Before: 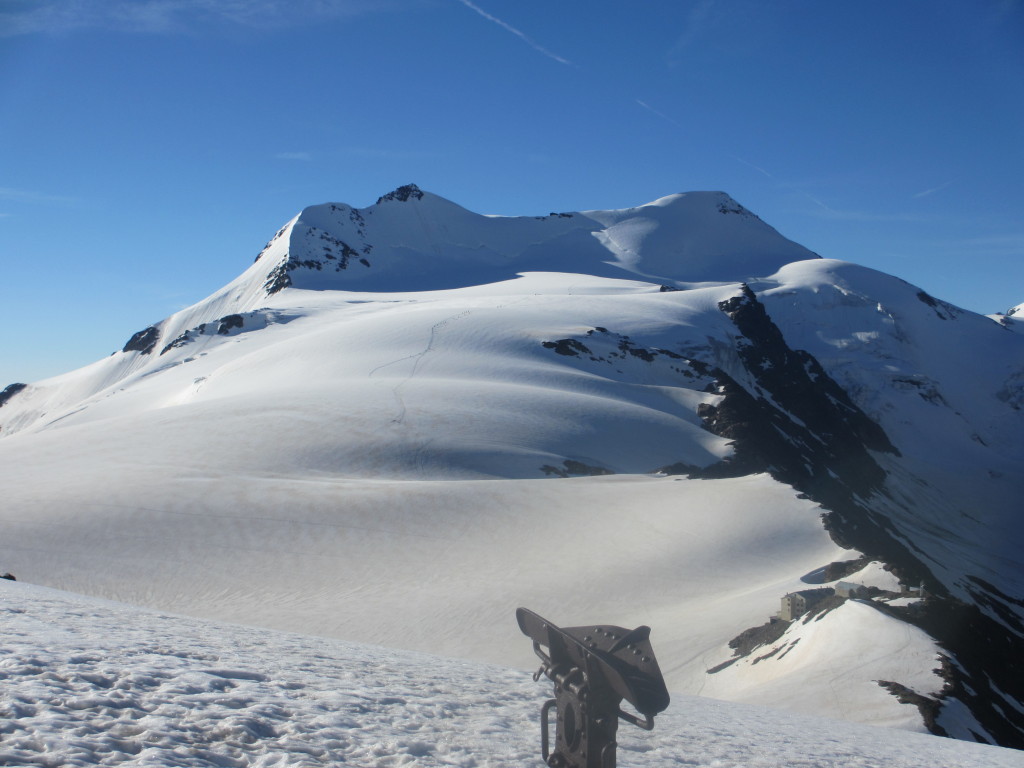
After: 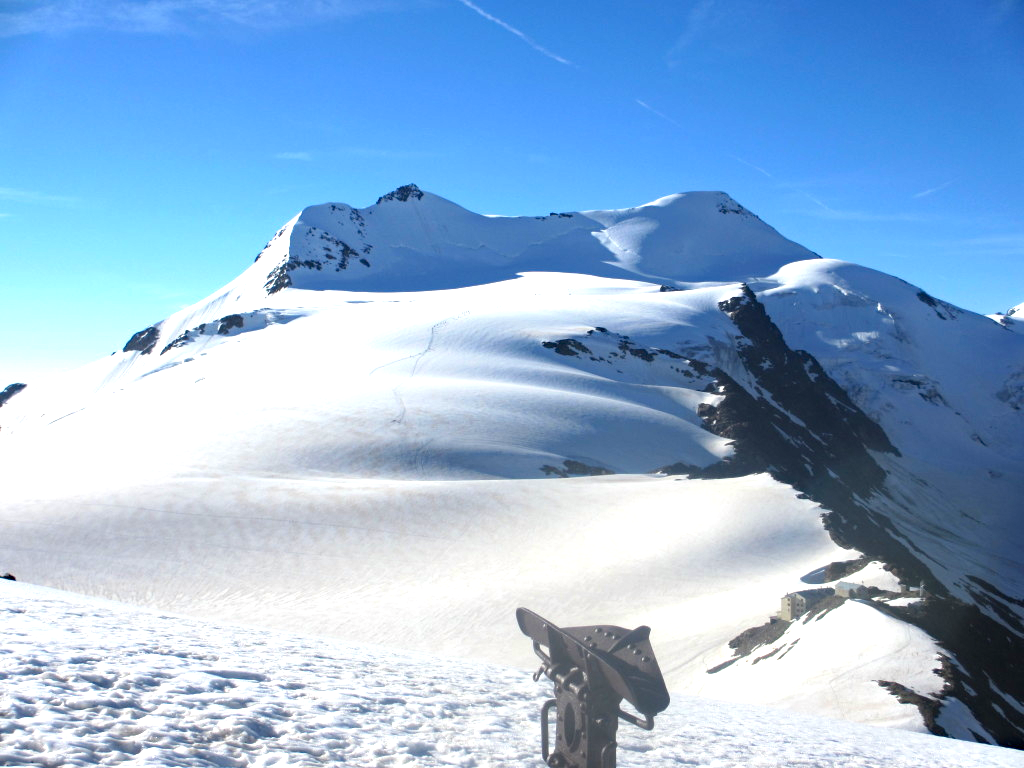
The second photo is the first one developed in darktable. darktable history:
exposure: exposure 1.15 EV, compensate highlight preservation false
haze removal: compatibility mode true, adaptive false
